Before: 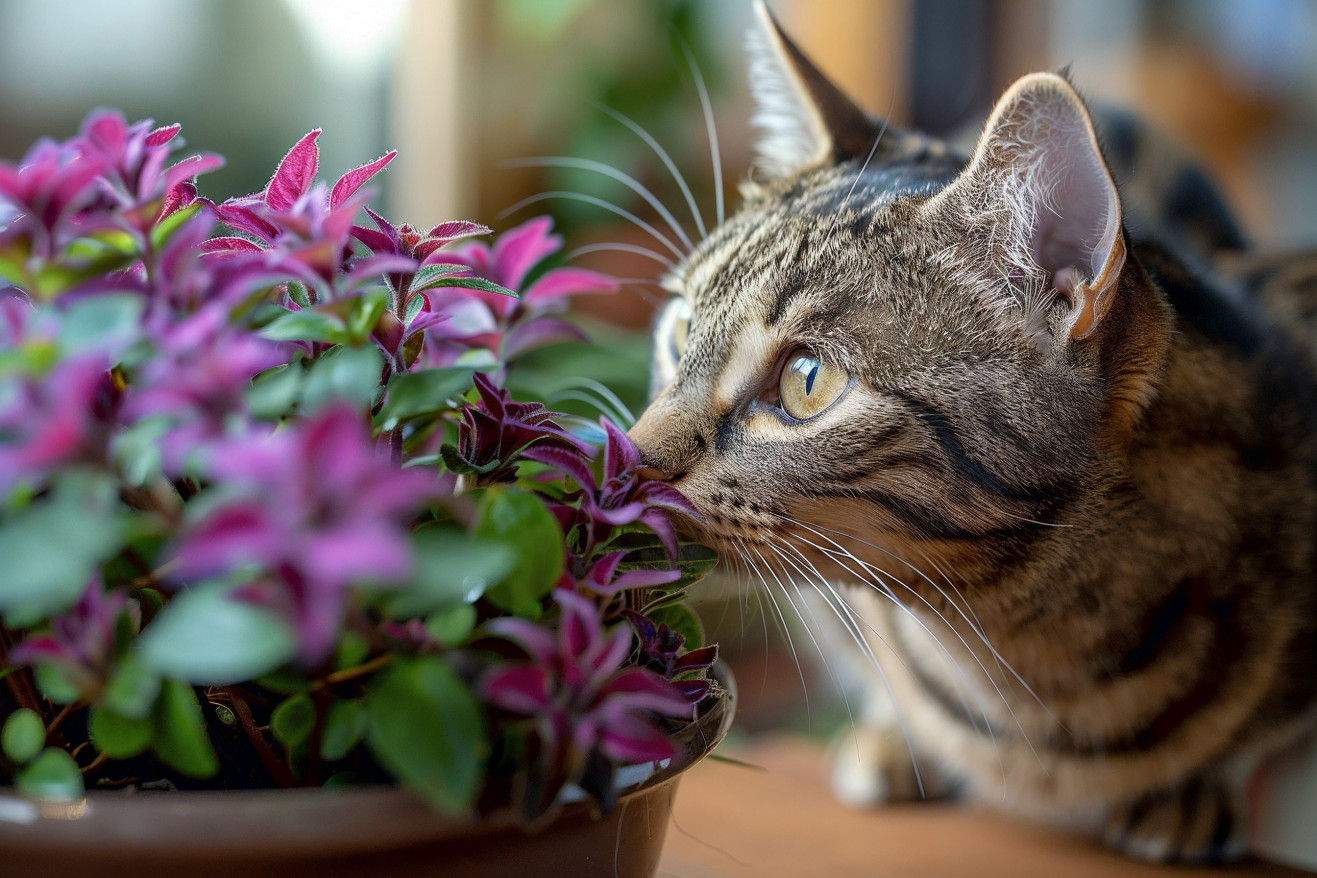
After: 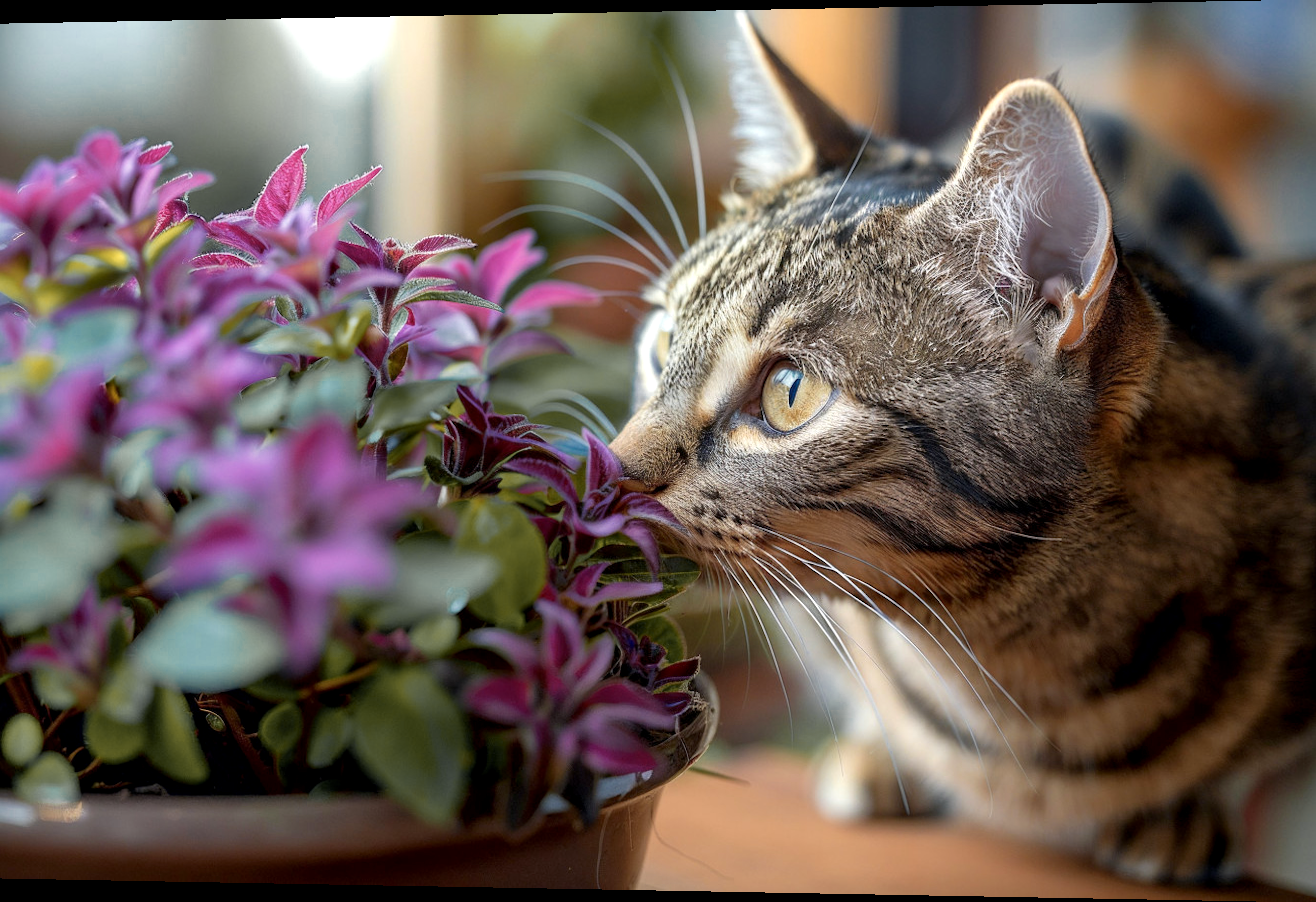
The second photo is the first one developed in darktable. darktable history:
color balance: input saturation 80.07%
color zones: curves: ch0 [(0, 0.499) (0.143, 0.5) (0.286, 0.5) (0.429, 0.476) (0.571, 0.284) (0.714, 0.243) (0.857, 0.449) (1, 0.499)]; ch1 [(0, 0.532) (0.143, 0.645) (0.286, 0.696) (0.429, 0.211) (0.571, 0.504) (0.714, 0.493) (0.857, 0.495) (1, 0.532)]; ch2 [(0, 0.5) (0.143, 0.5) (0.286, 0.427) (0.429, 0.324) (0.571, 0.5) (0.714, 0.5) (0.857, 0.5) (1, 0.5)]
rotate and perspective: lens shift (horizontal) -0.055, automatic cropping off
exposure: black level correction 0.001, exposure 0.3 EV, compensate highlight preservation false
